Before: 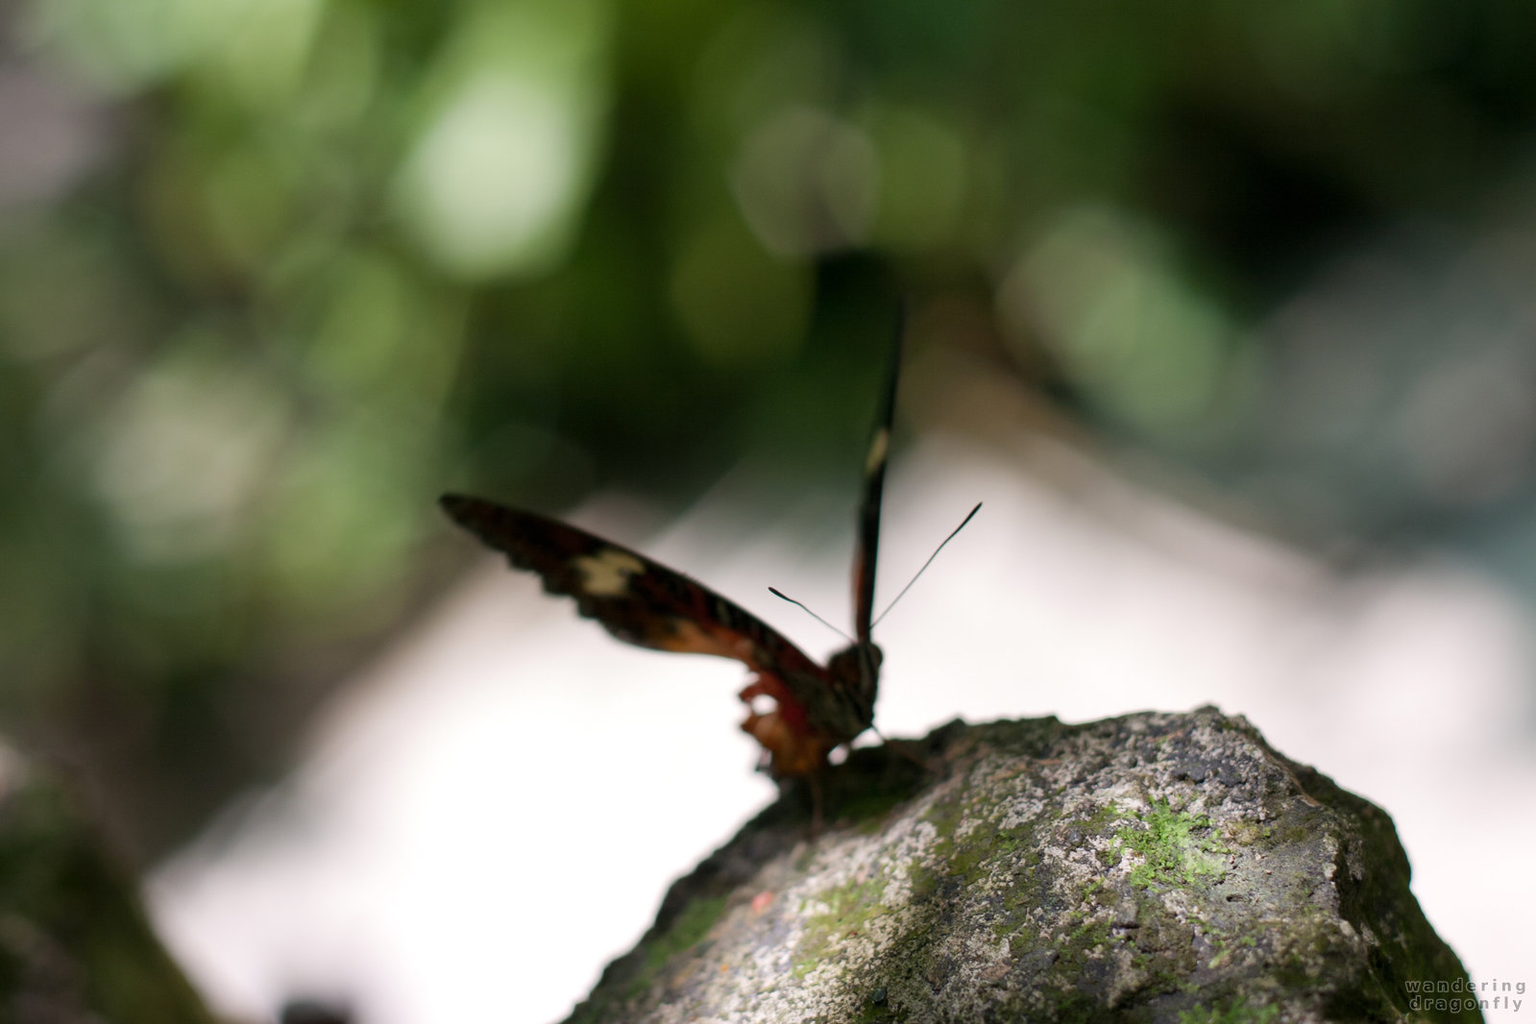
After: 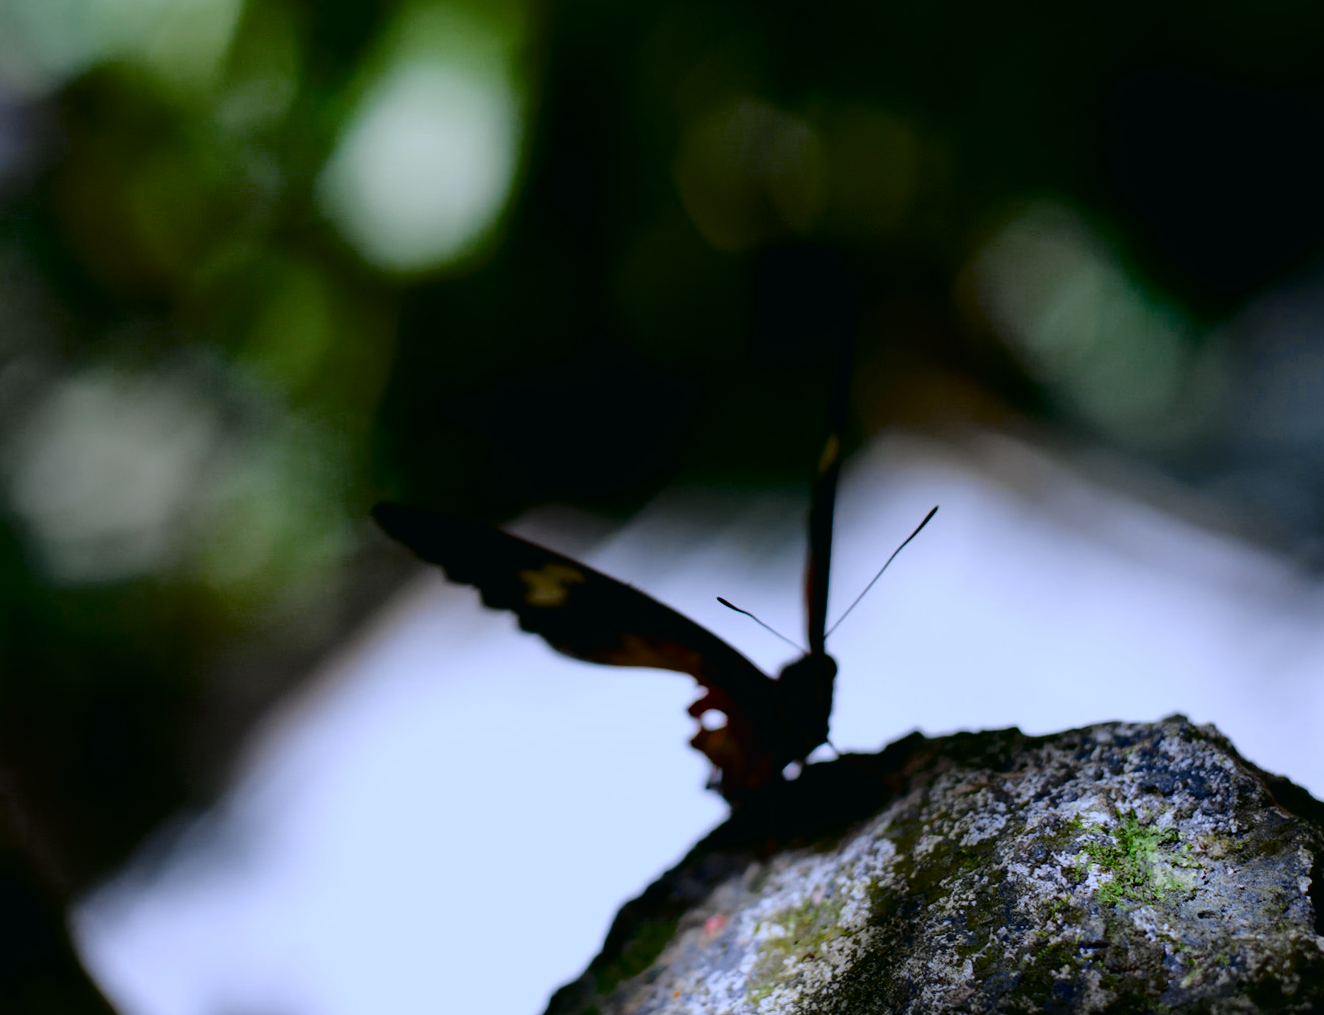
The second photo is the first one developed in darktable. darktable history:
tone curve: curves: ch0 [(0.014, 0.013) (0.088, 0.043) (0.208, 0.176) (0.257, 0.267) (0.406, 0.483) (0.489, 0.556) (0.667, 0.73) (0.793, 0.851) (0.994, 0.974)]; ch1 [(0, 0) (0.161, 0.092) (0.35, 0.33) (0.392, 0.392) (0.457, 0.467) (0.505, 0.497) (0.537, 0.518) (0.553, 0.53) (0.58, 0.567) (0.739, 0.697) (1, 1)]; ch2 [(0, 0) (0.346, 0.362) (0.448, 0.419) (0.502, 0.499) (0.533, 0.517) (0.556, 0.533) (0.629, 0.619) (0.717, 0.678) (1, 1)], color space Lab, independent channels, preserve colors none
crop and rotate: angle 0.752°, left 4.423%, top 0.411%, right 11.133%, bottom 2.498%
exposure: black level correction 0.011, exposure -0.483 EV, compensate highlight preservation false
color balance rgb: perceptual saturation grading › global saturation 36.787%, perceptual brilliance grading › highlights 4.209%, perceptual brilliance grading › mid-tones -17.549%, perceptual brilliance grading › shadows -41.168%, global vibrance 10.565%, saturation formula JzAzBz (2021)
color calibration: illuminant custom, x 0.373, y 0.388, temperature 4261.33 K
